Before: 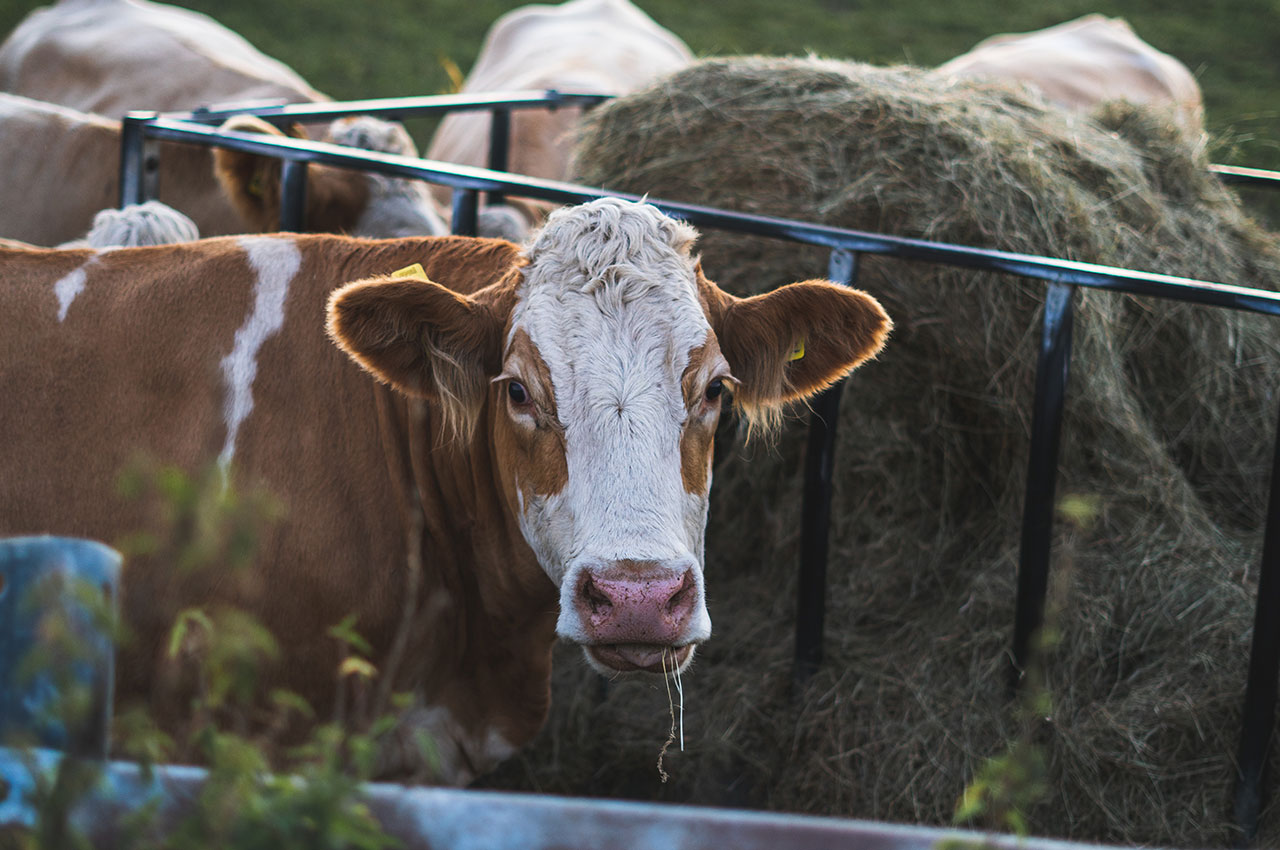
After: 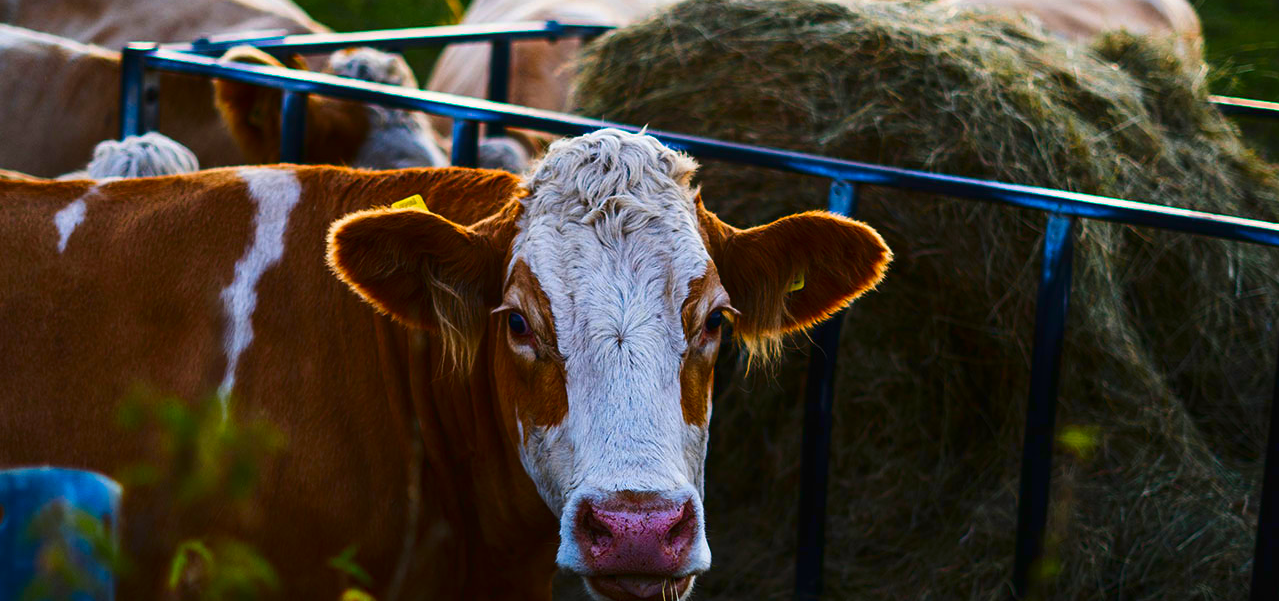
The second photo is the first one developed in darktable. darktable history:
color contrast: green-magenta contrast 1.55, blue-yellow contrast 1.83
crop and rotate: top 8.293%, bottom 20.996%
contrast brightness saturation: contrast 0.13, brightness -0.24, saturation 0.14
